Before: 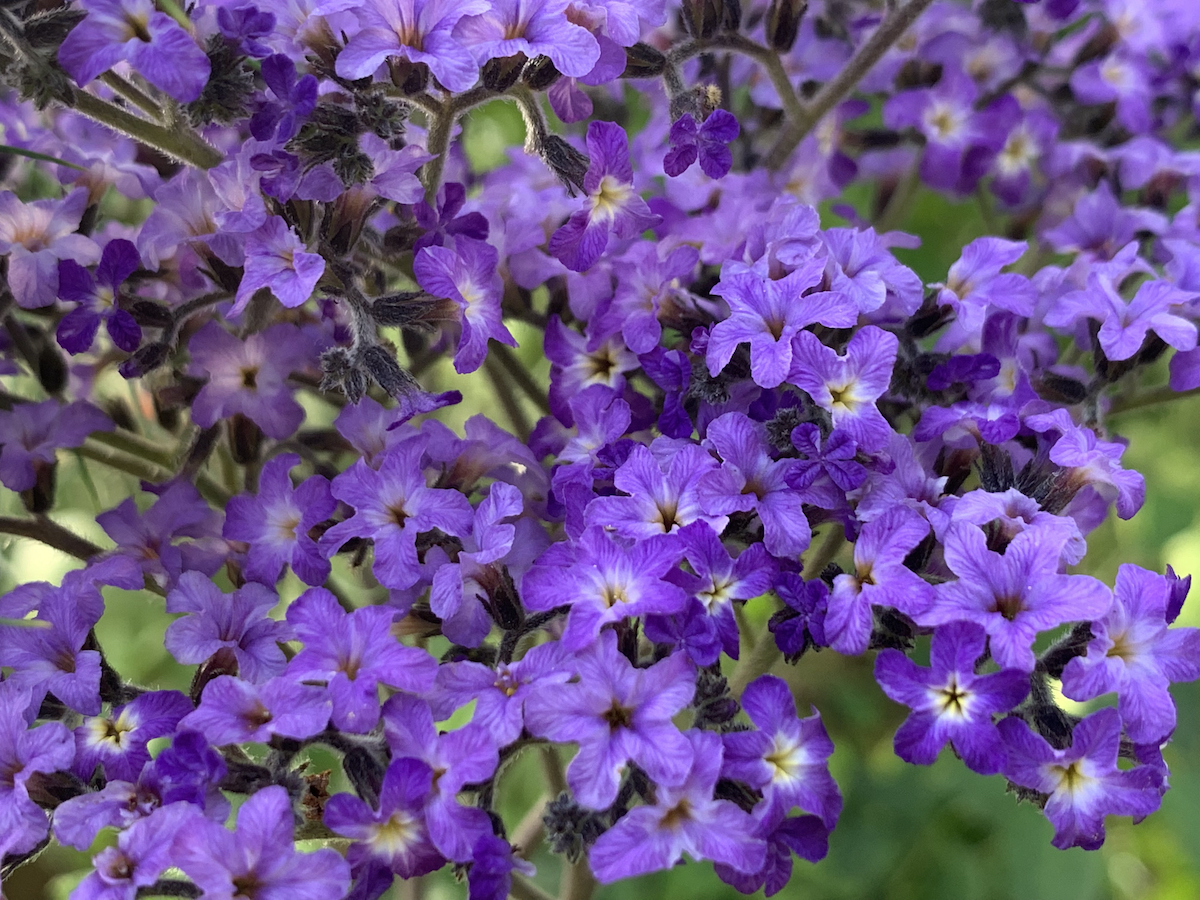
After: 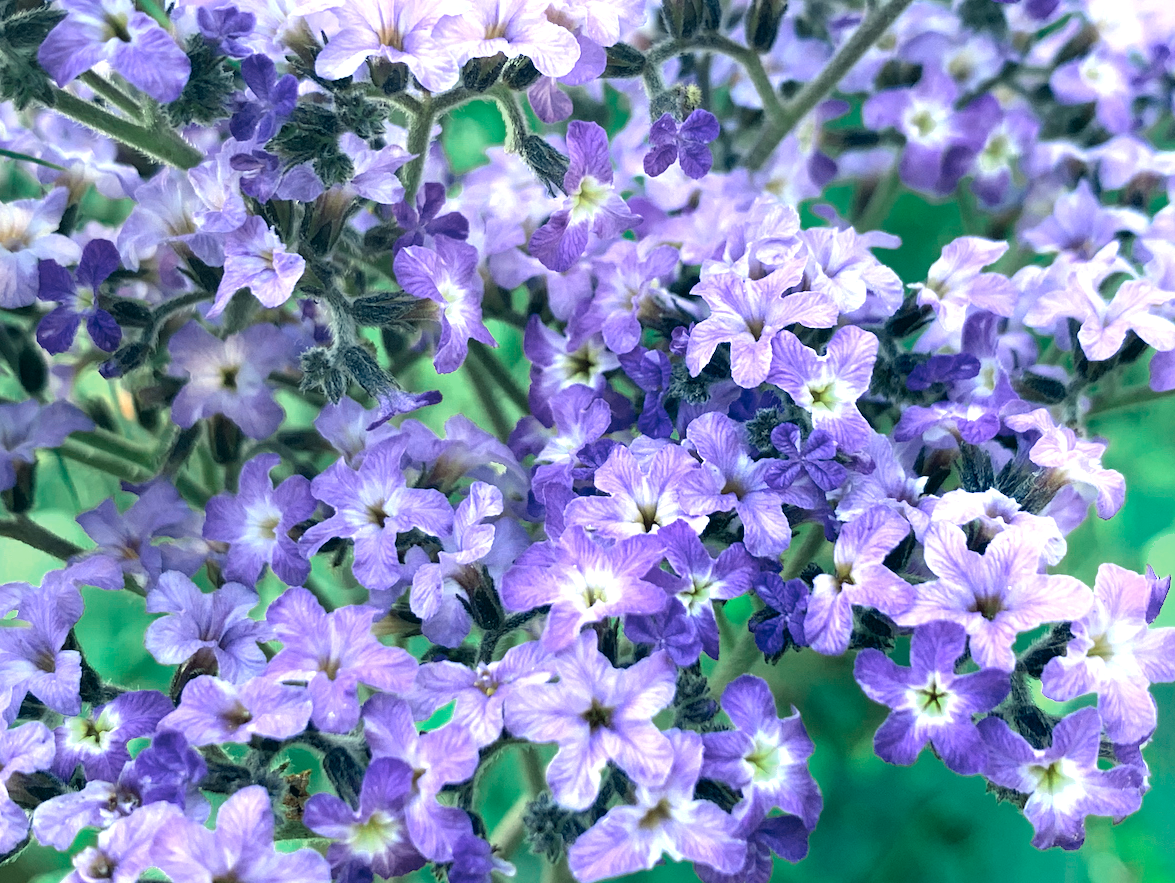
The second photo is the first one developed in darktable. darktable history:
crop: left 1.731%, right 0.287%, bottom 1.842%
exposure: black level correction 0.001, exposure 1.039 EV, compensate highlight preservation false
shadows and highlights: highlights 68.91, soften with gaussian
color correction: highlights a* -19.61, highlights b* 9.8, shadows a* -20.7, shadows b* -10.19
color zones: curves: ch0 [(0, 0.5) (0.125, 0.4) (0.25, 0.5) (0.375, 0.4) (0.5, 0.4) (0.625, 0.6) (0.75, 0.6) (0.875, 0.5)]; ch1 [(0, 0.35) (0.125, 0.45) (0.25, 0.35) (0.375, 0.35) (0.5, 0.35) (0.625, 0.35) (0.75, 0.45) (0.875, 0.35)]; ch2 [(0, 0.6) (0.125, 0.5) (0.25, 0.5) (0.375, 0.6) (0.5, 0.6) (0.625, 0.5) (0.75, 0.5) (0.875, 0.5)]
